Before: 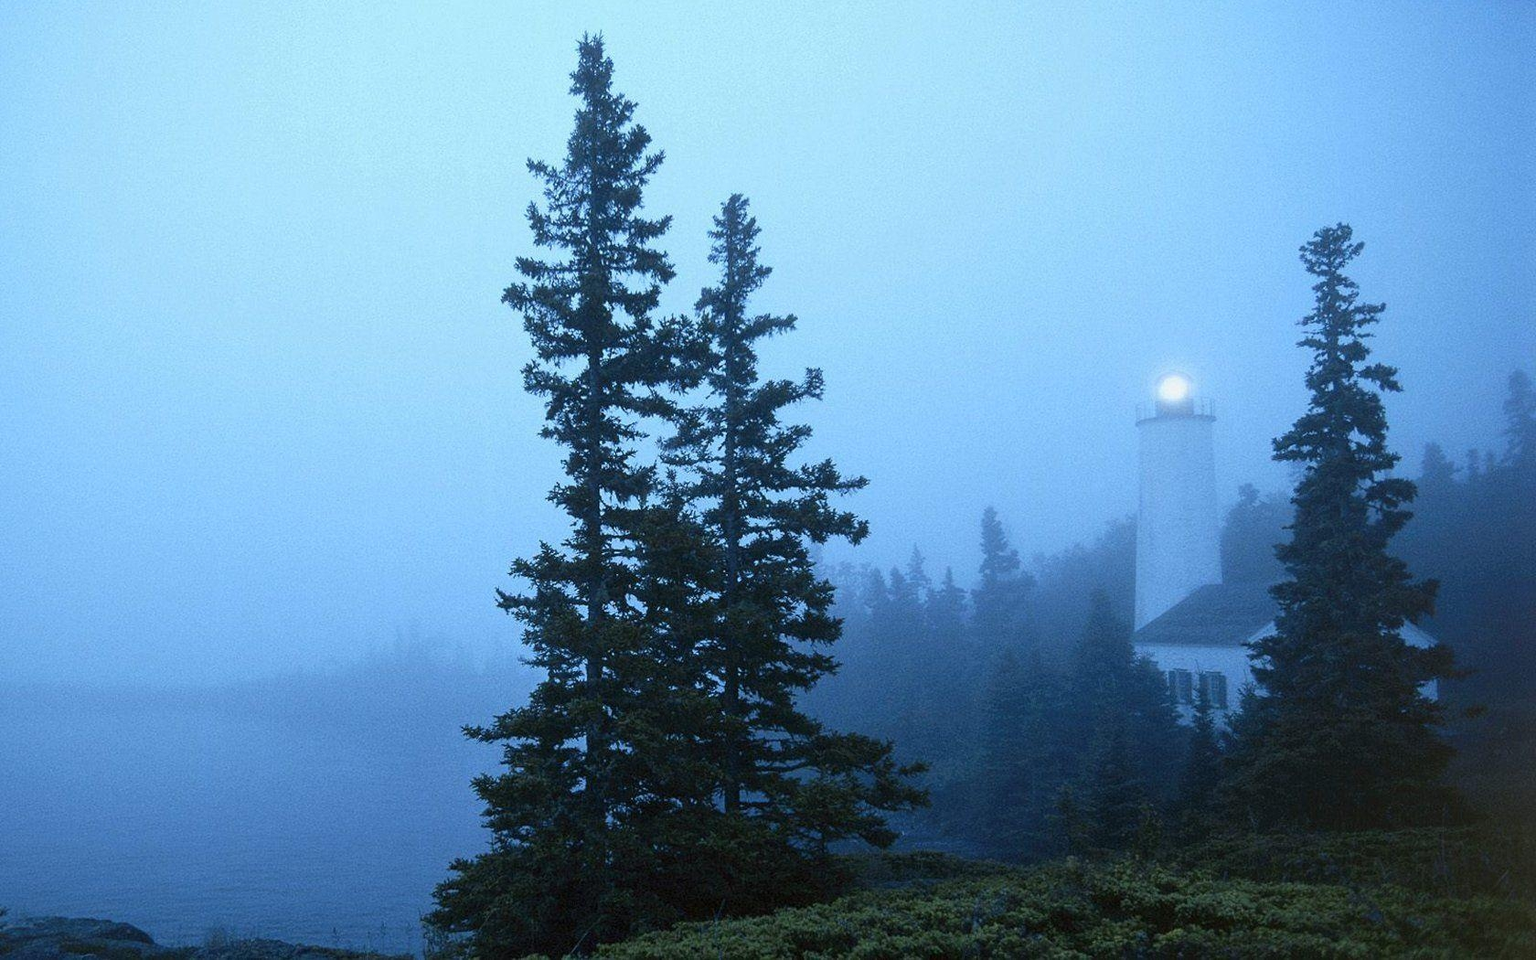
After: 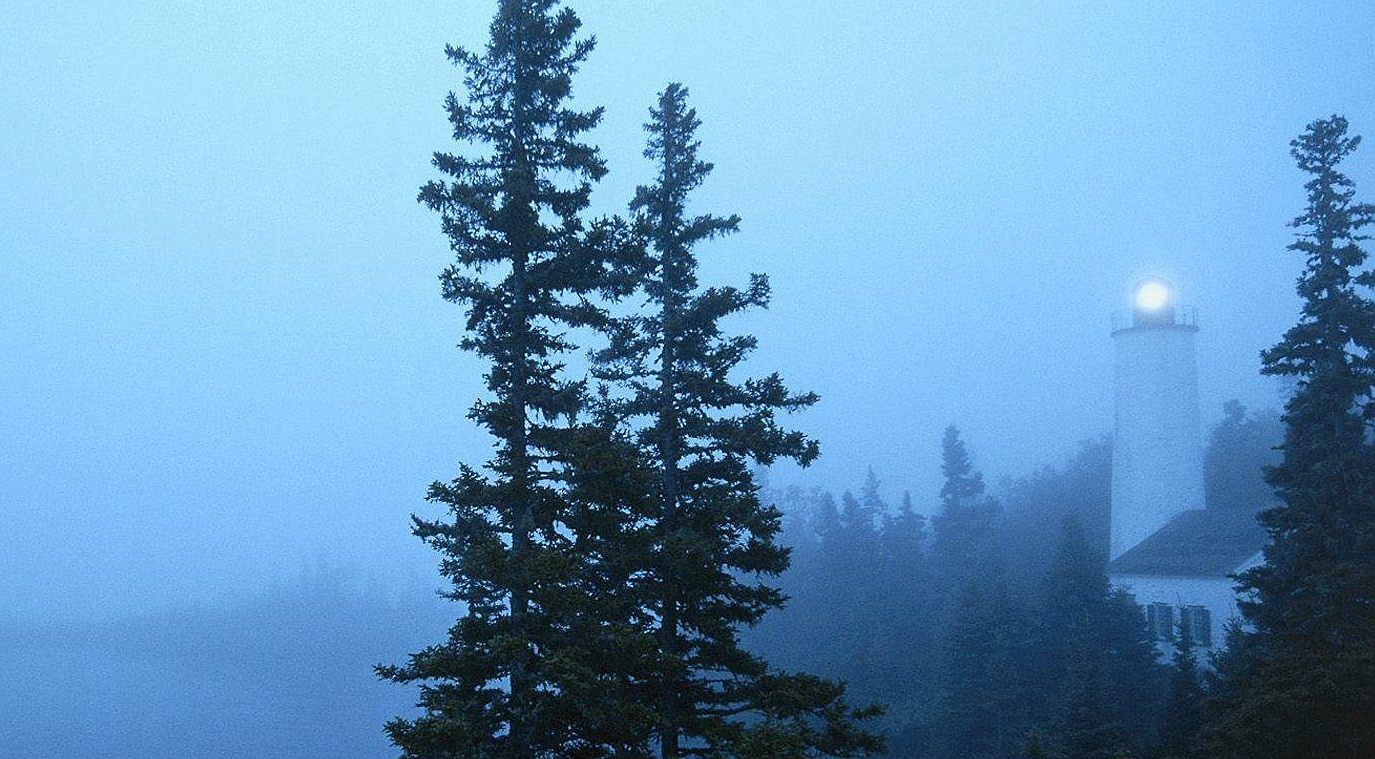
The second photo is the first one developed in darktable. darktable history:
crop: left 7.813%, top 12.298%, right 10.321%, bottom 15.405%
sharpen: radius 1.042
